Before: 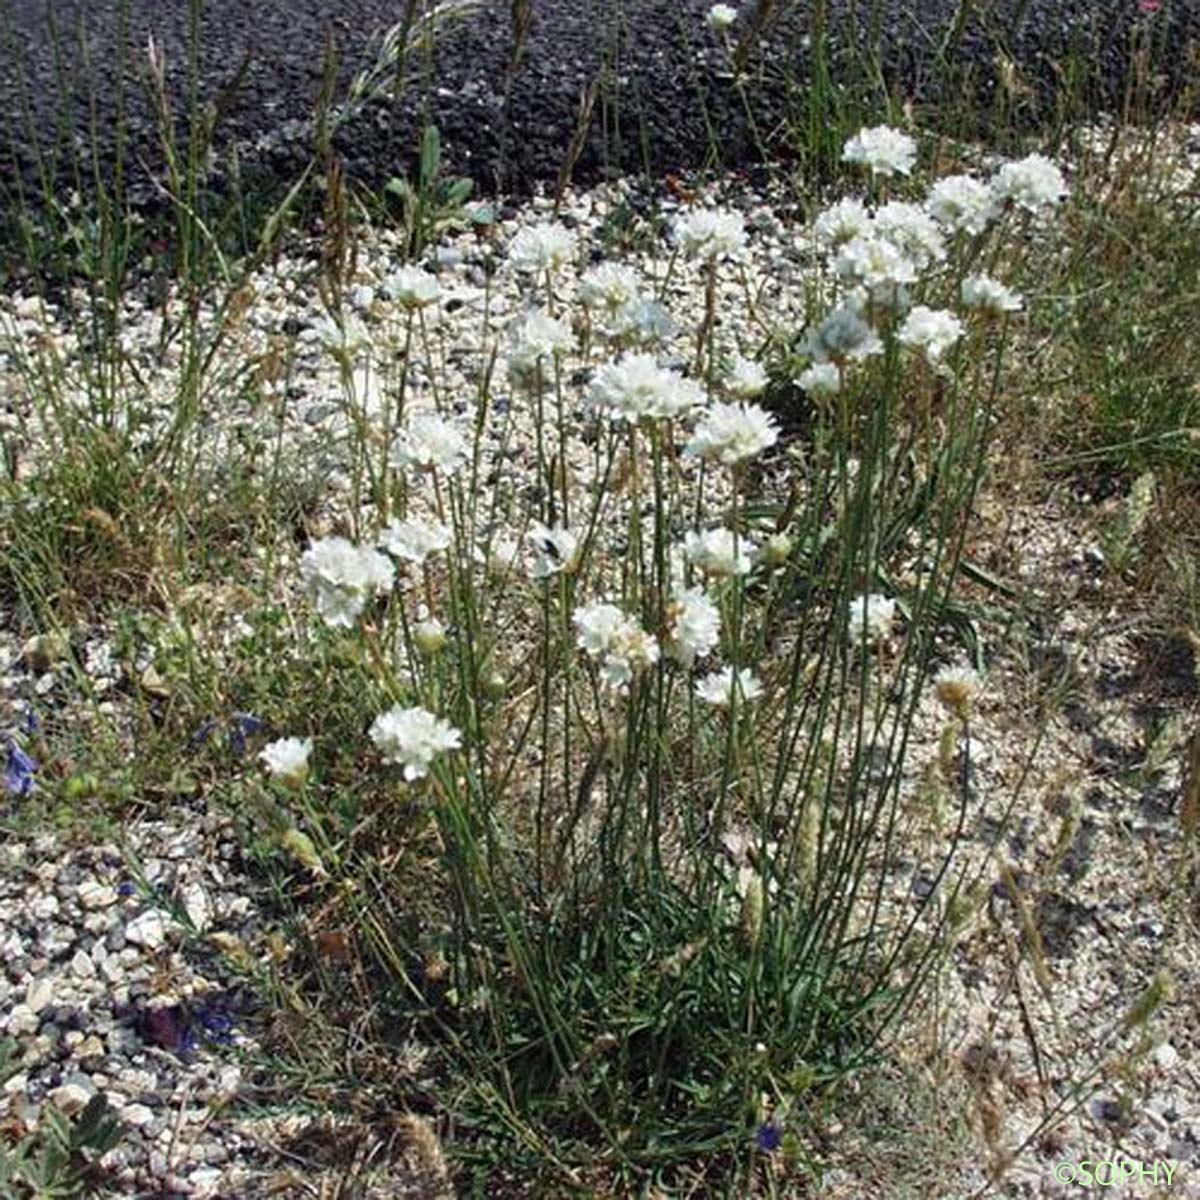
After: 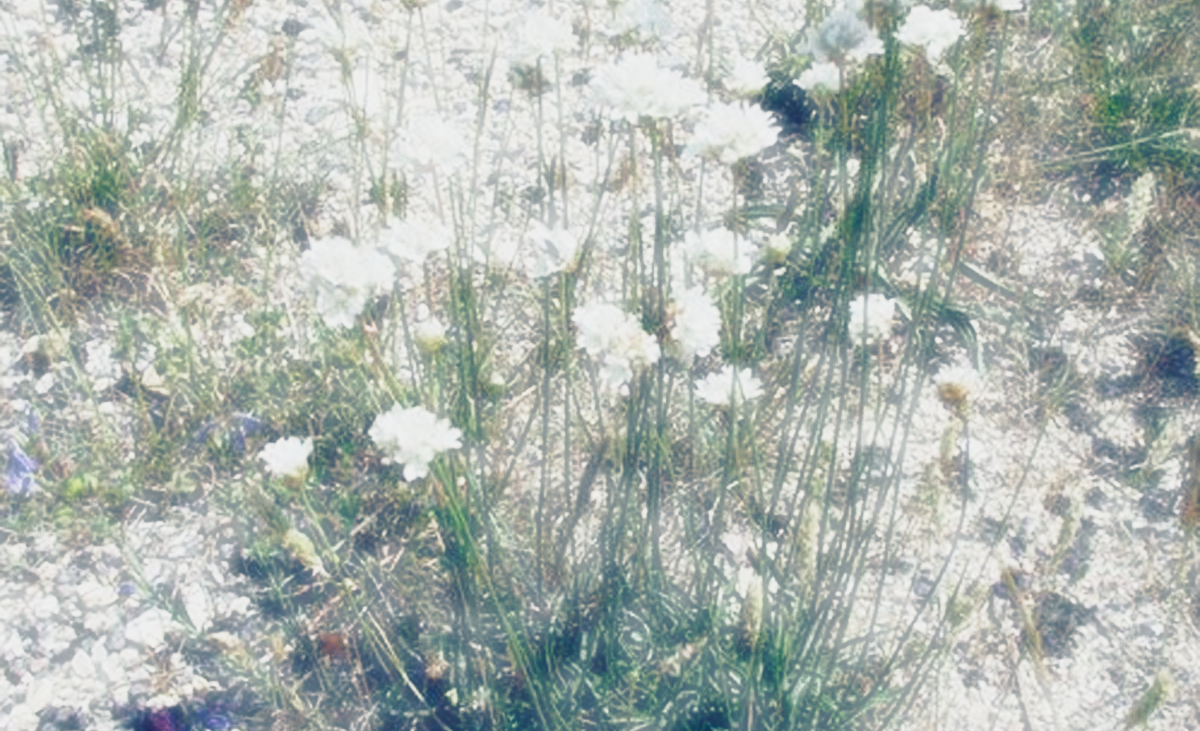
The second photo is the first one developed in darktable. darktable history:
haze removal: strength -0.9, distance 0.224, compatibility mode true, adaptive false
contrast brightness saturation: contrast -0.101, saturation -0.083
crop and rotate: top 25.074%, bottom 13.975%
exposure: black level correction 0.001, exposure -0.124 EV, compensate highlight preservation false
color balance rgb: shadows lift › luminance -7.658%, shadows lift › chroma 2.27%, shadows lift › hue 162.87°, global offset › luminance -0.276%, global offset › chroma 0.308%, global offset › hue 260.12°, perceptual saturation grading › global saturation 26.12%, perceptual saturation grading › highlights -28.675%, perceptual saturation grading › mid-tones 15.679%, perceptual saturation grading › shadows 32.92%, global vibrance 23.602%
tone curve: curves: ch0 [(0, 0) (0.003, 0.005) (0.011, 0.019) (0.025, 0.04) (0.044, 0.064) (0.069, 0.095) (0.1, 0.129) (0.136, 0.169) (0.177, 0.207) (0.224, 0.247) (0.277, 0.298) (0.335, 0.354) (0.399, 0.416) (0.468, 0.478) (0.543, 0.553) (0.623, 0.634) (0.709, 0.709) (0.801, 0.817) (0.898, 0.912) (1, 1)], color space Lab, independent channels, preserve colors none
base curve: curves: ch0 [(0, 0) (0.028, 0.03) (0.121, 0.232) (0.46, 0.748) (0.859, 0.968) (1, 1)], preserve colors none
